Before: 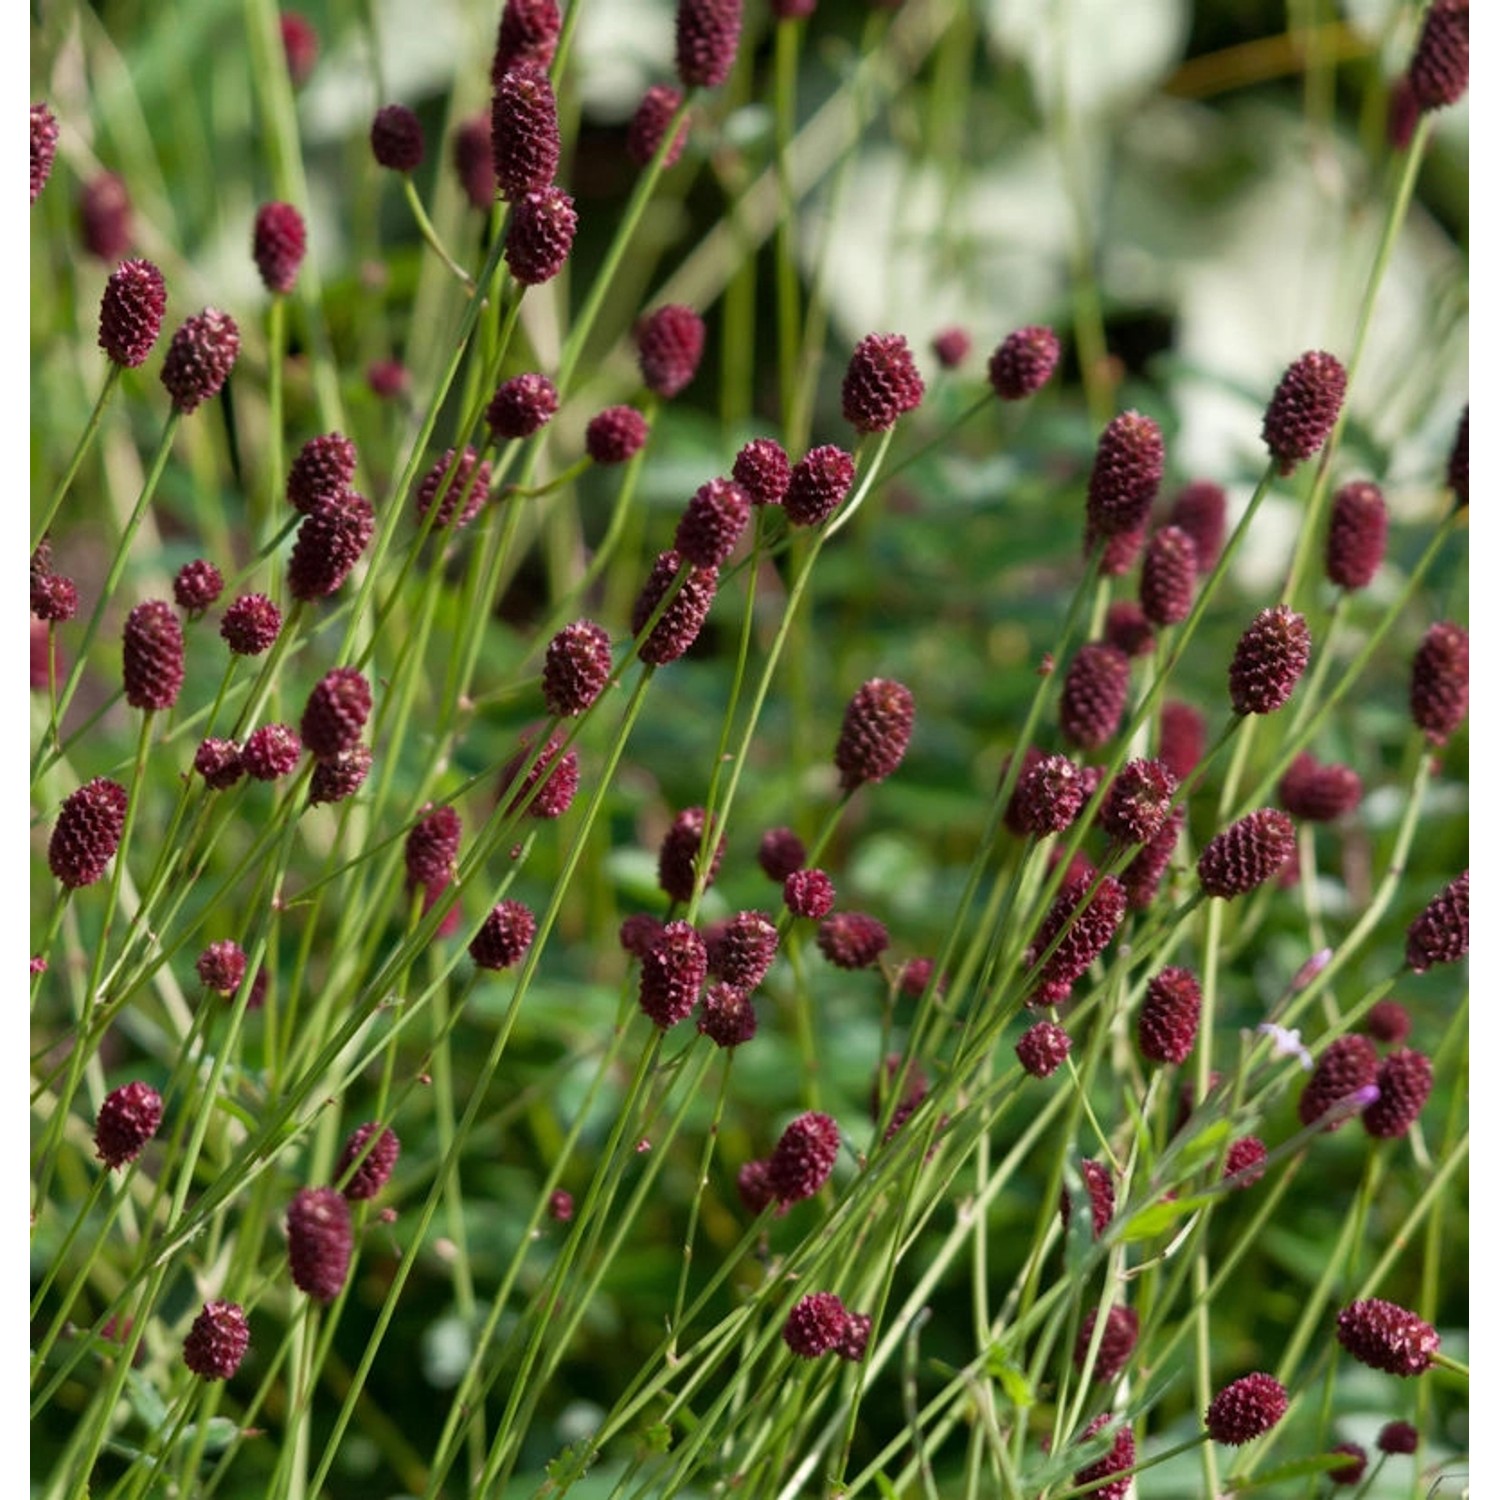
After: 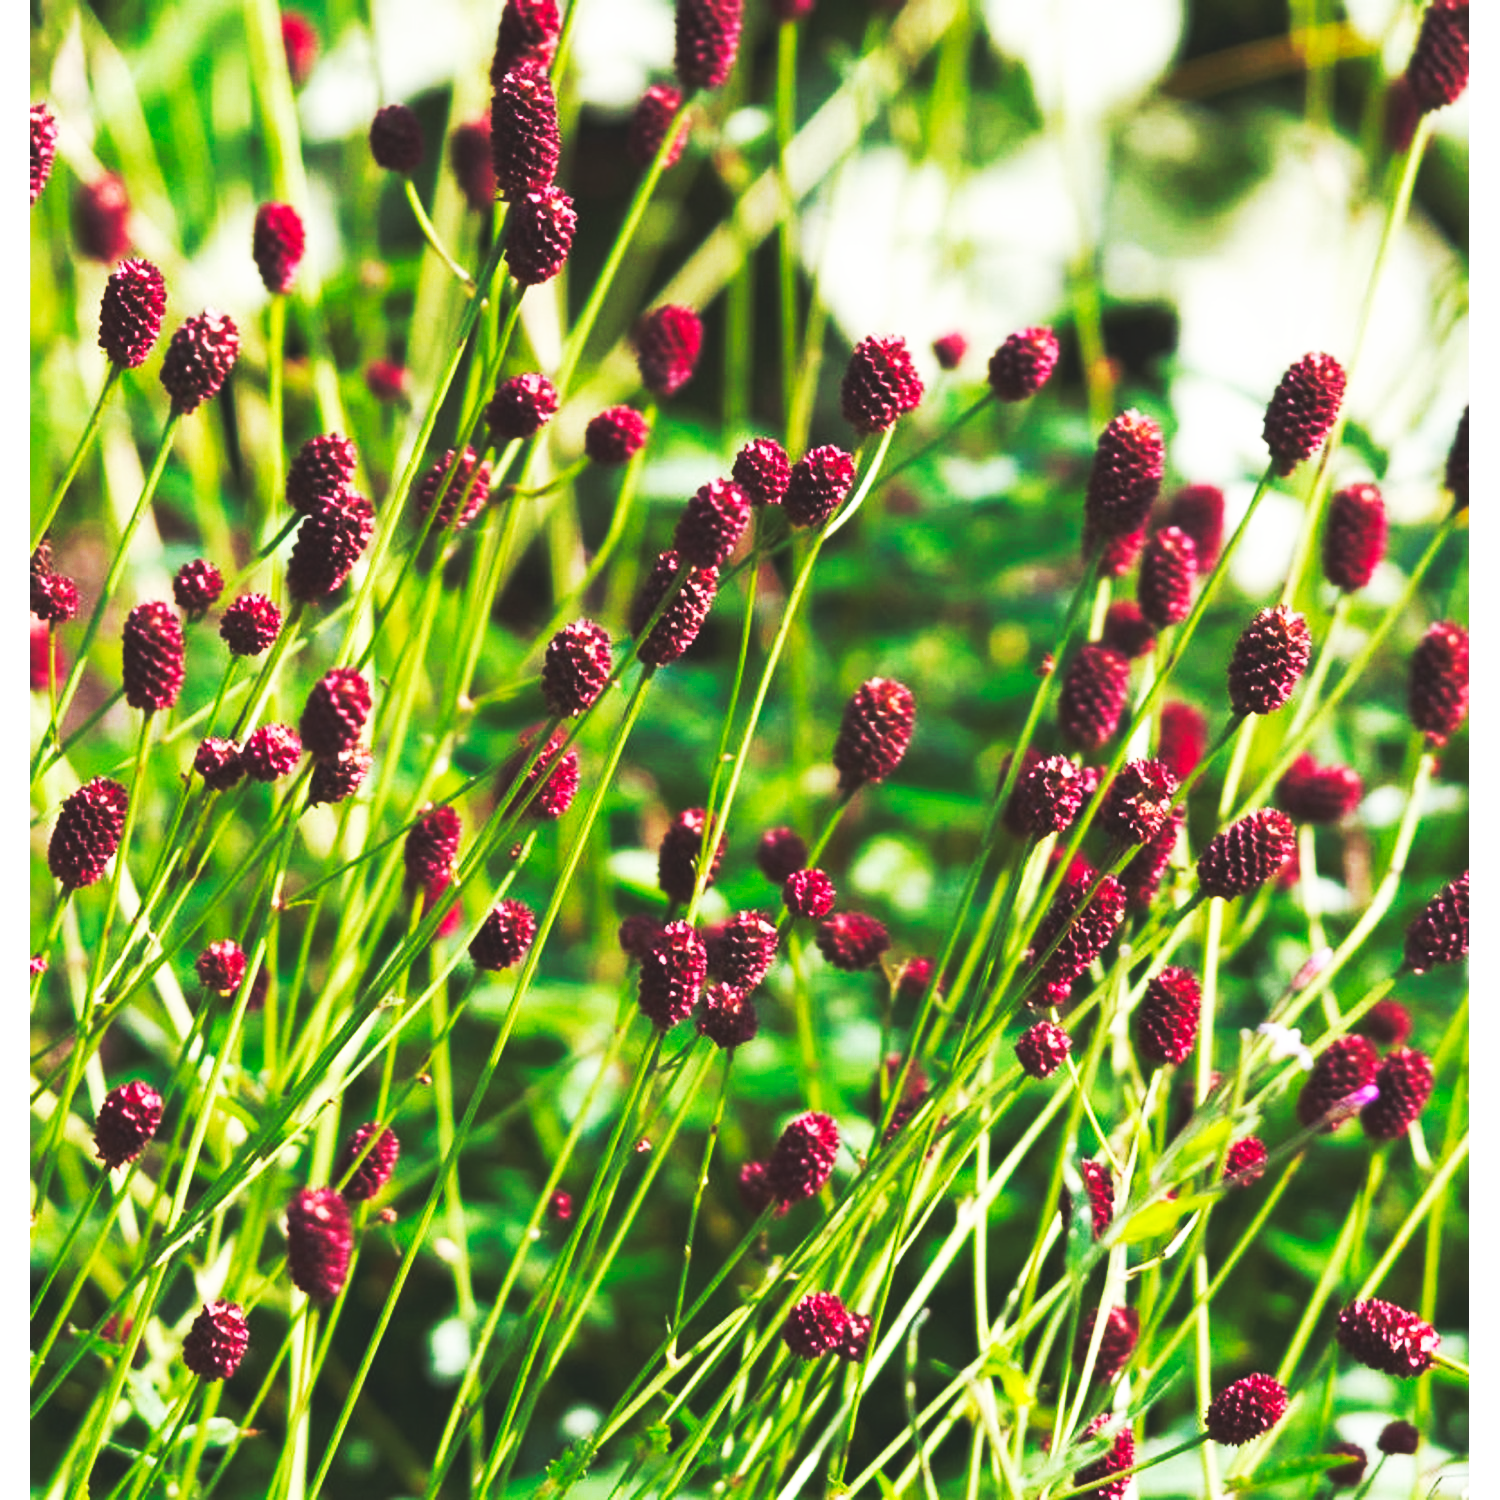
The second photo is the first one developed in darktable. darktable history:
rotate and perspective: automatic cropping off
base curve: curves: ch0 [(0, 0.015) (0.085, 0.116) (0.134, 0.298) (0.19, 0.545) (0.296, 0.764) (0.599, 0.982) (1, 1)], preserve colors none
